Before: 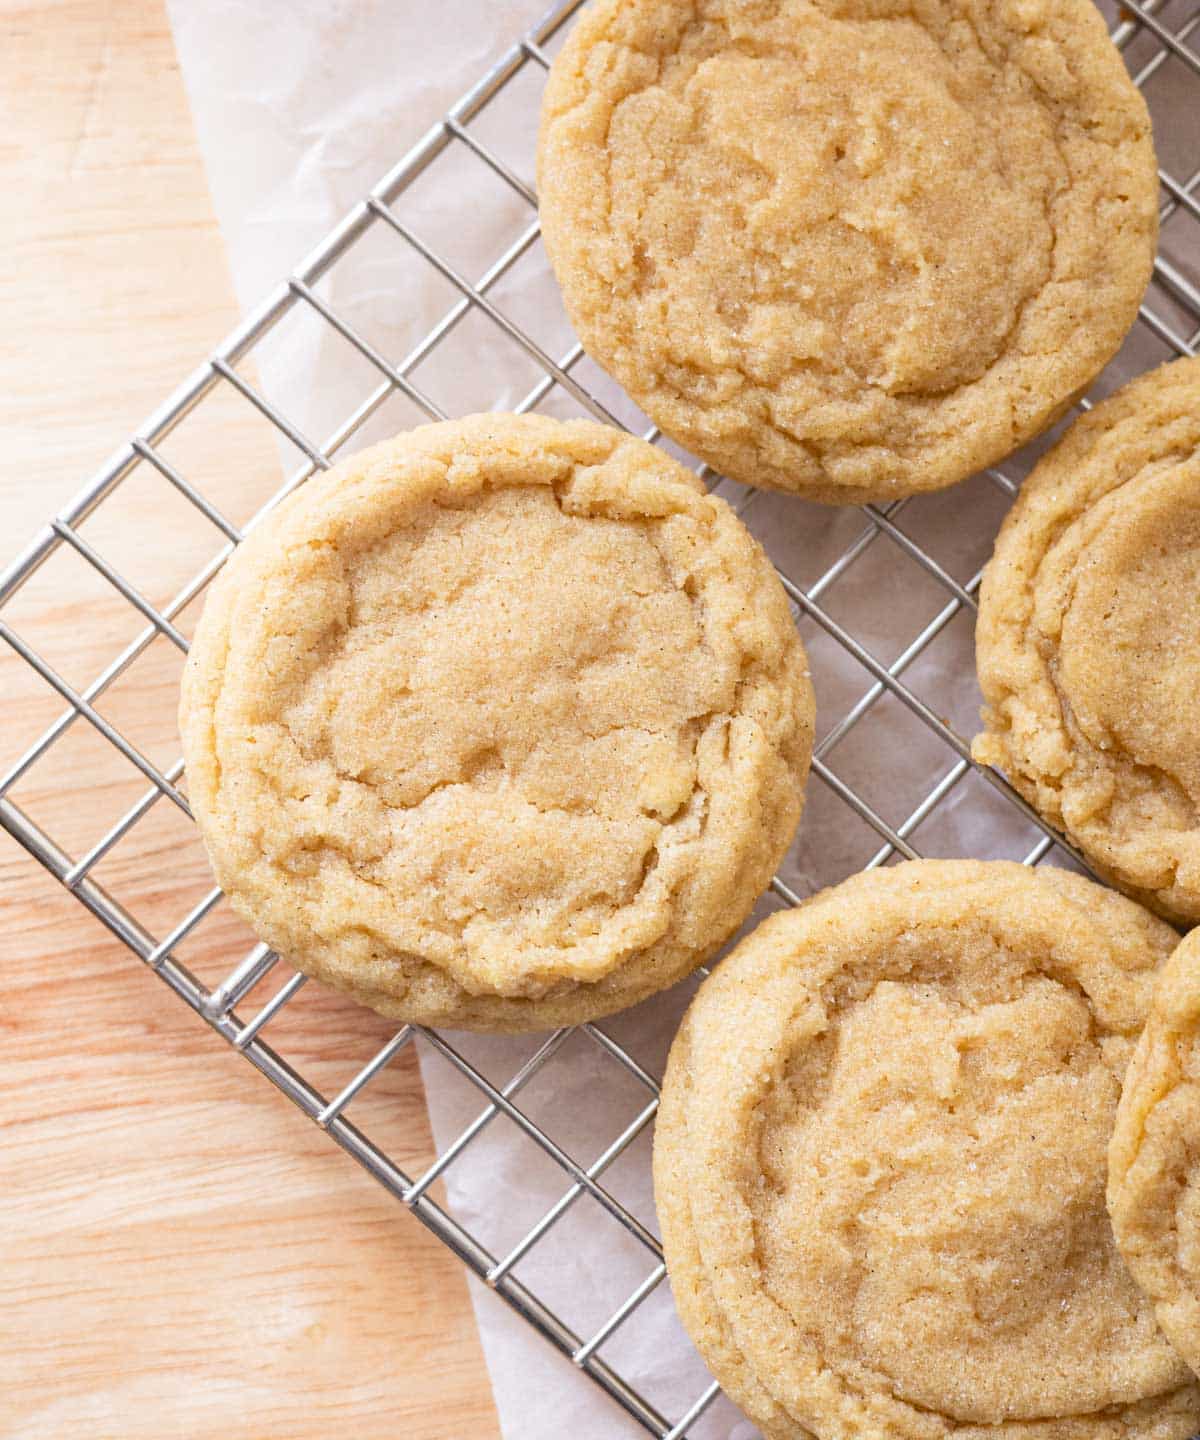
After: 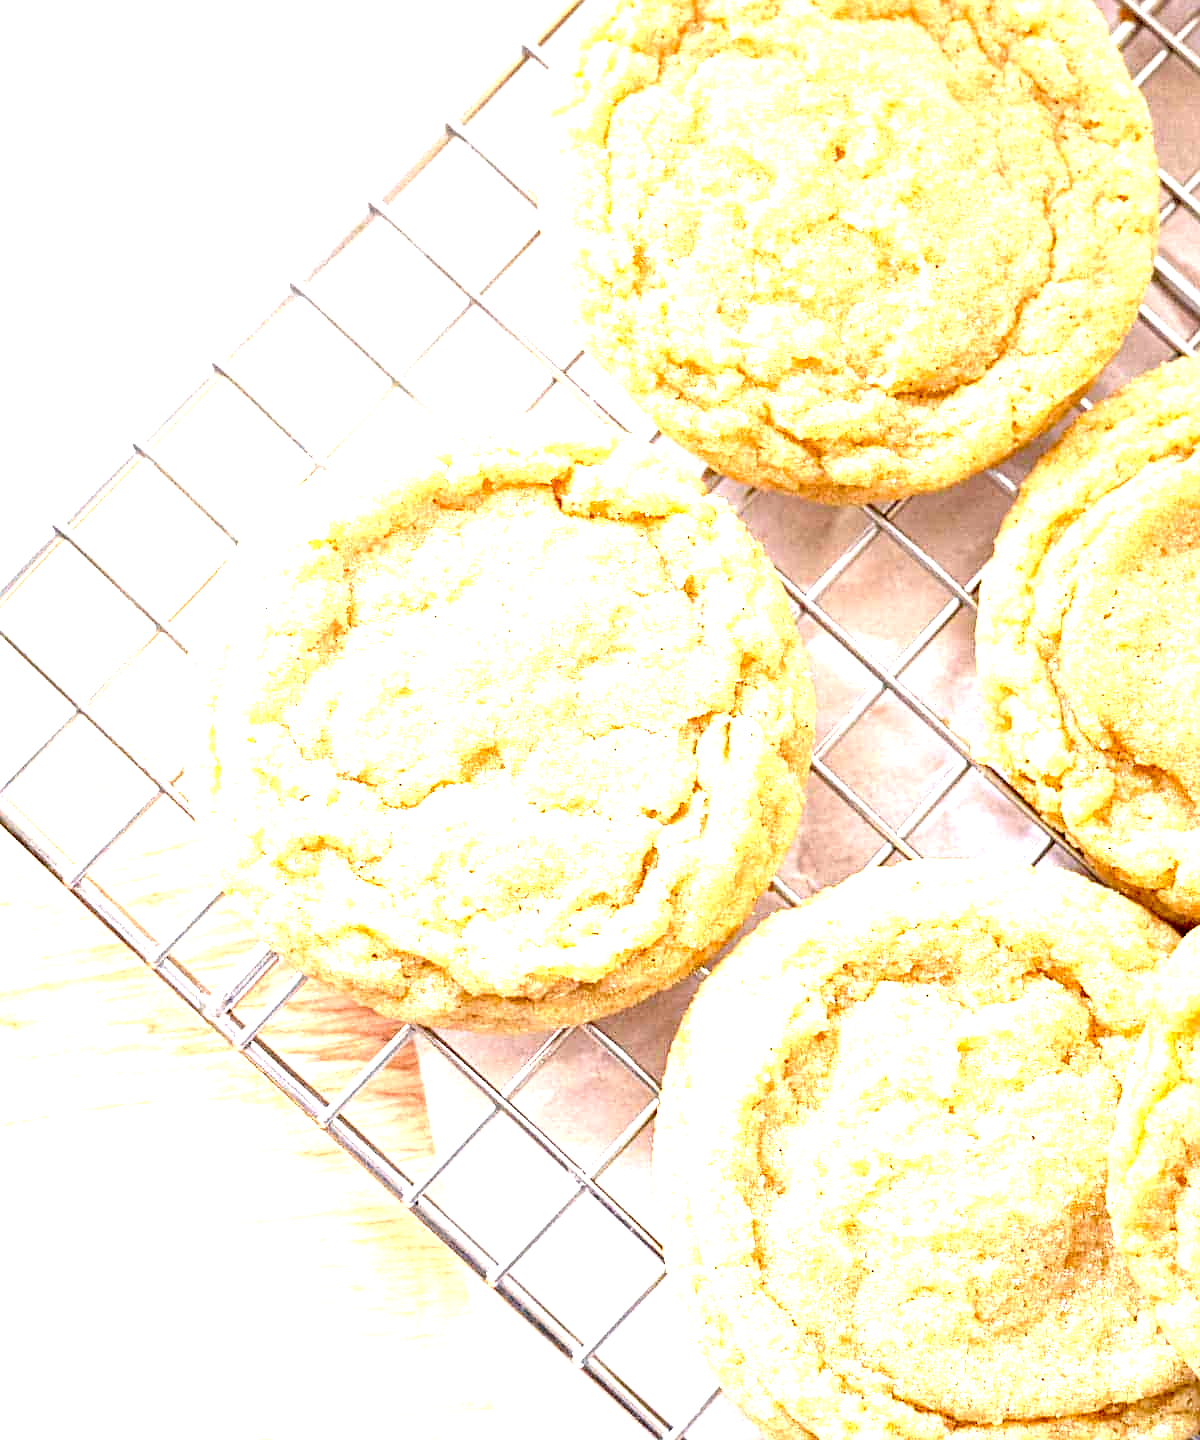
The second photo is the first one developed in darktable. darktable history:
exposure: black level correction 0.015, exposure 1.787 EV, compensate exposure bias true, compensate highlight preservation false
sharpen: on, module defaults
